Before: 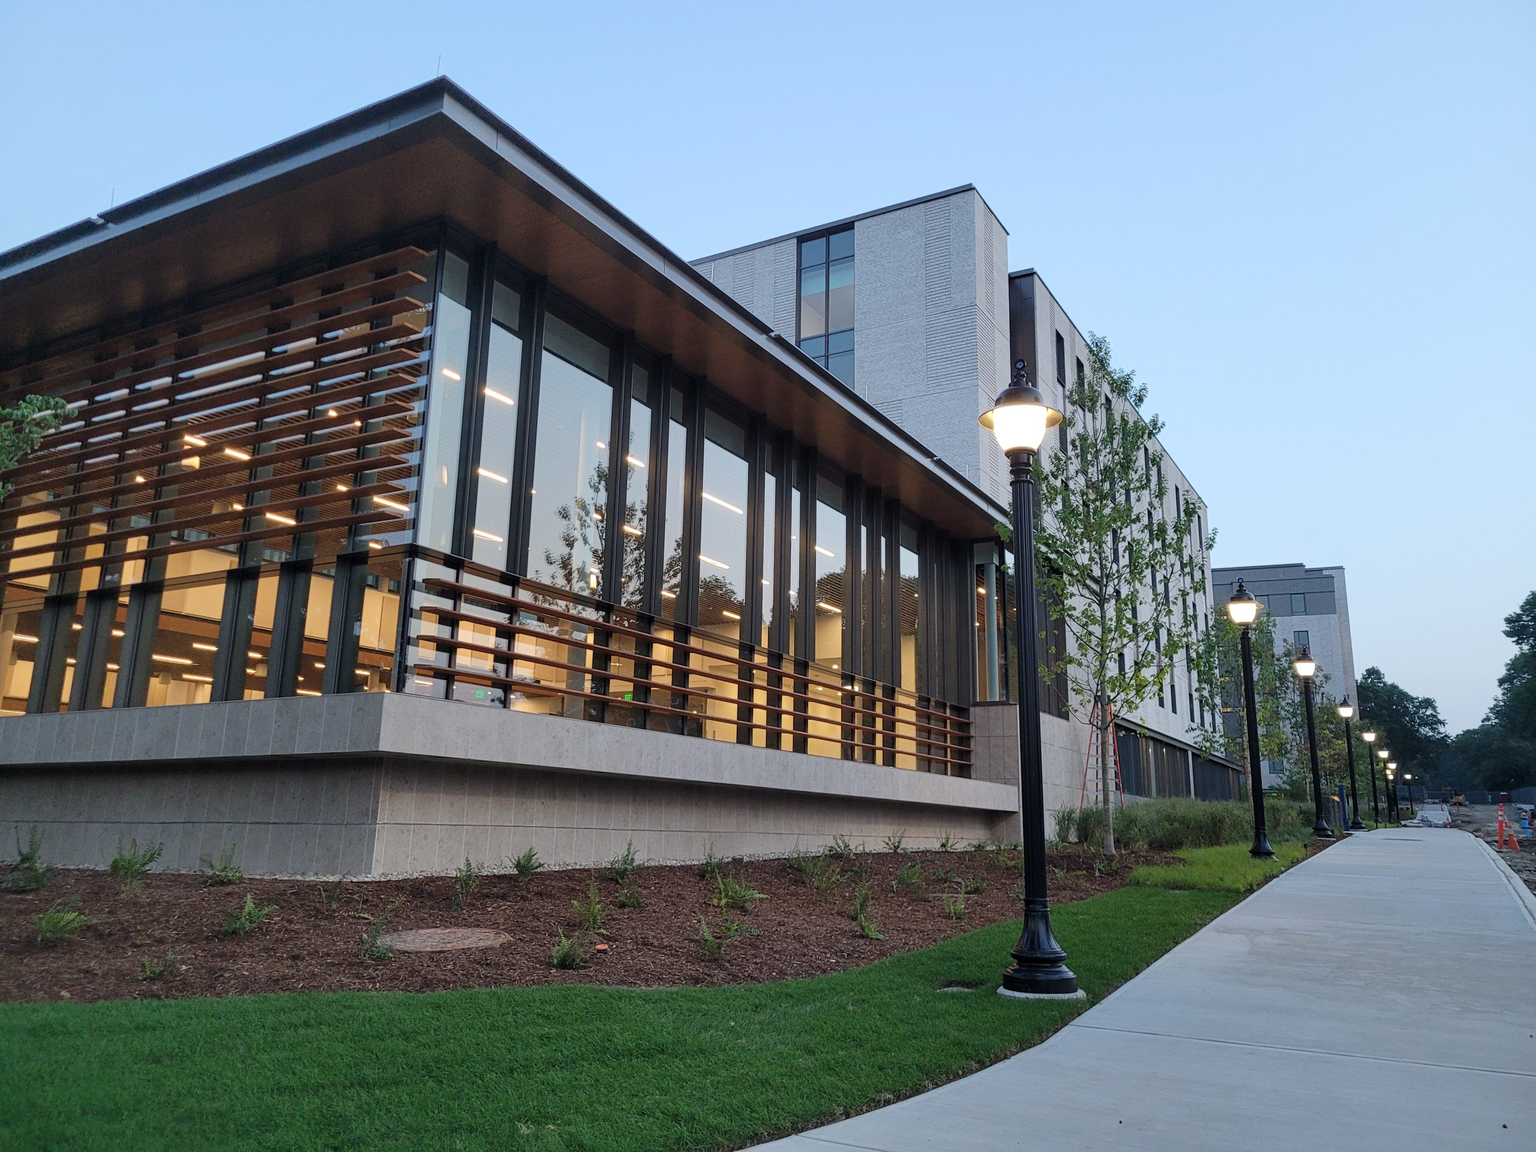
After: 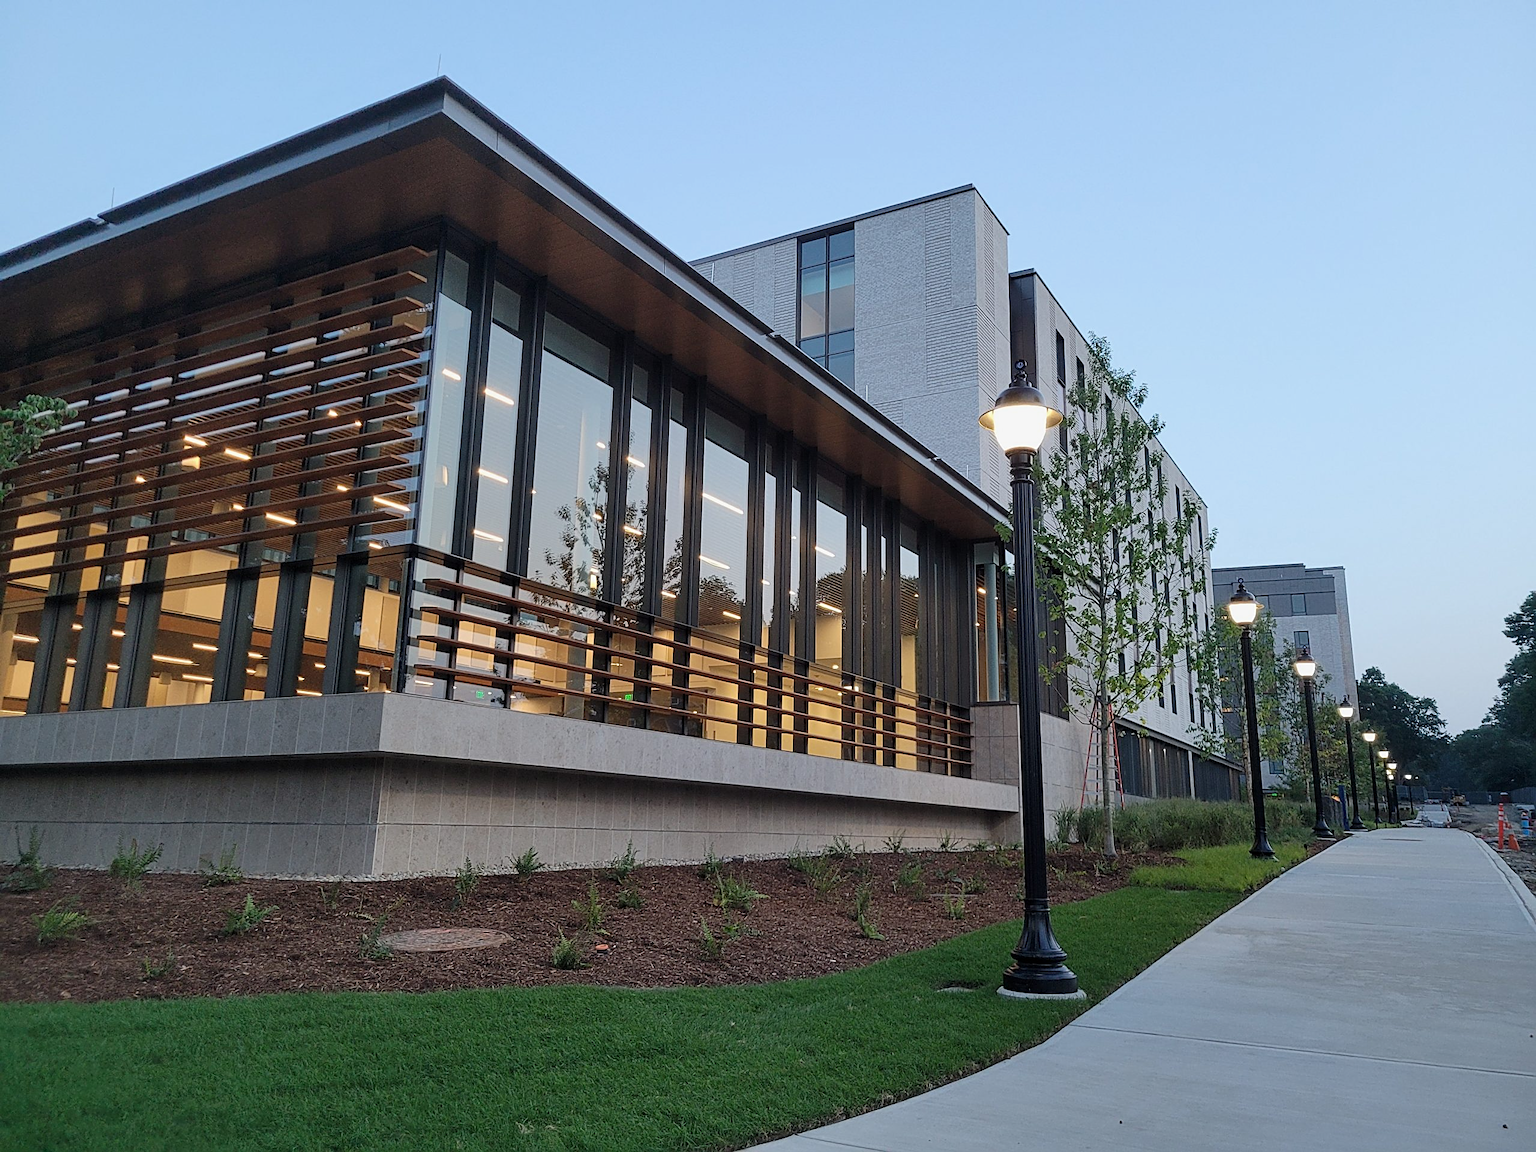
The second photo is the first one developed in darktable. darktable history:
sharpen: on, module defaults
exposure: exposure -0.116 EV, compensate exposure bias true, compensate highlight preservation false
